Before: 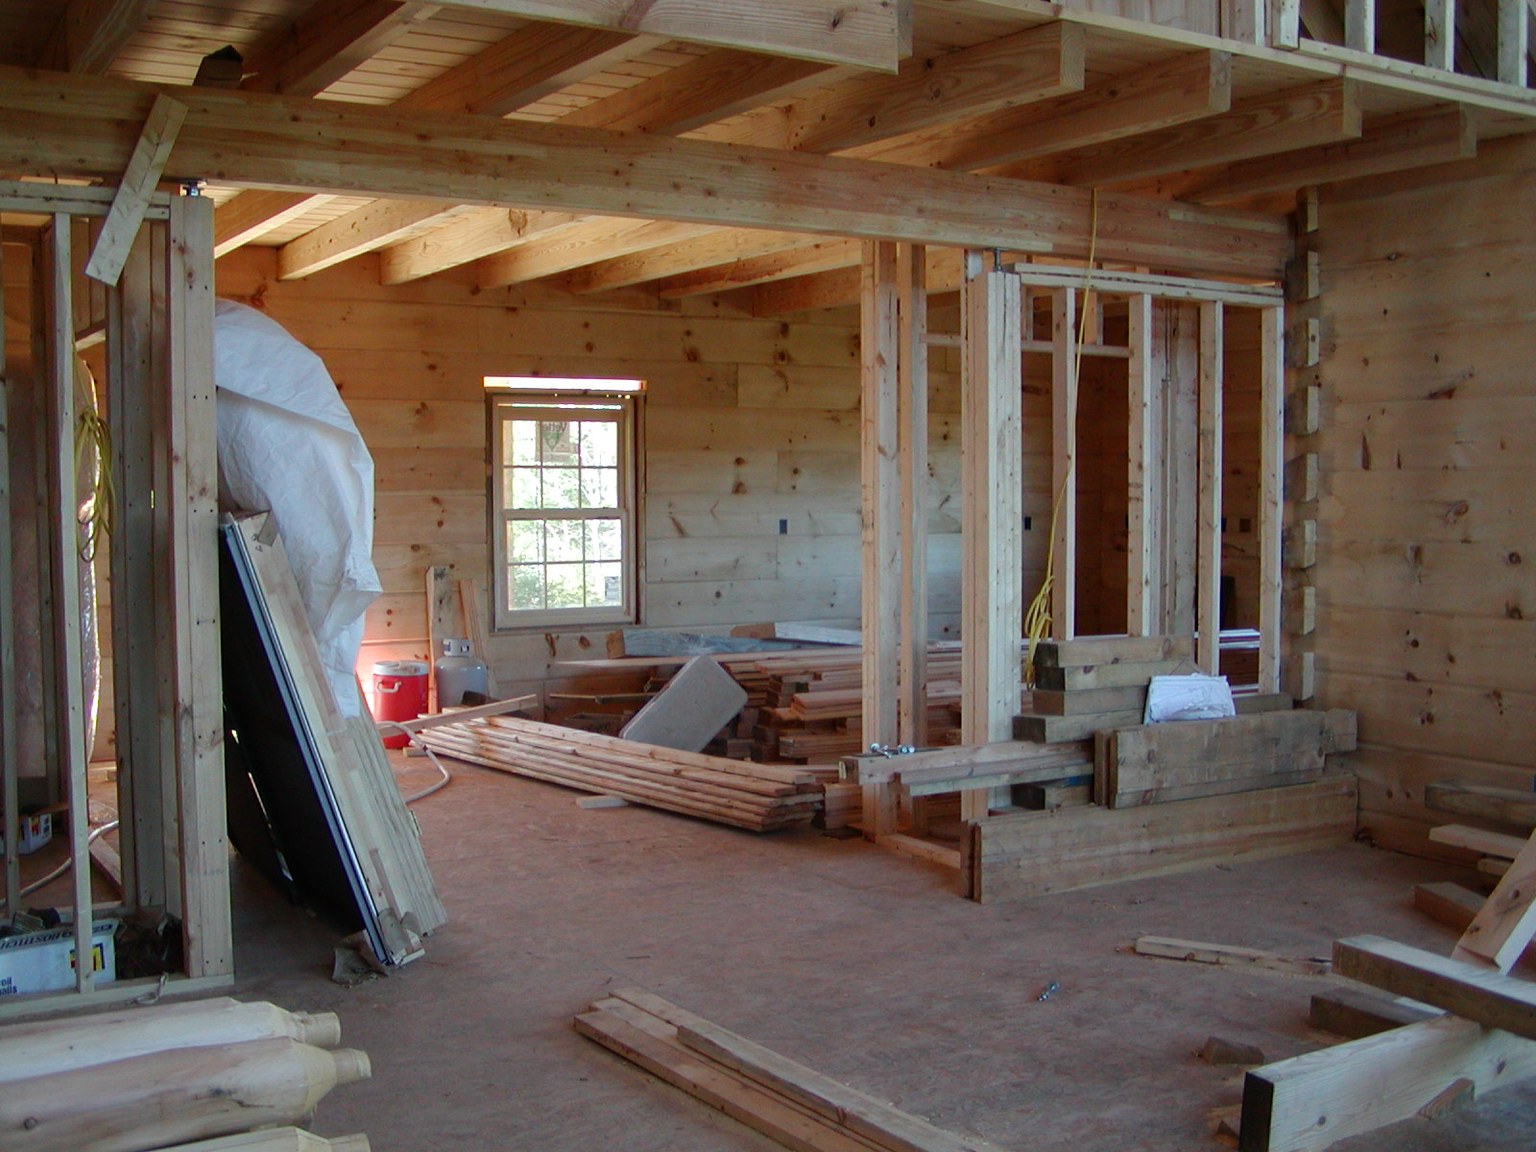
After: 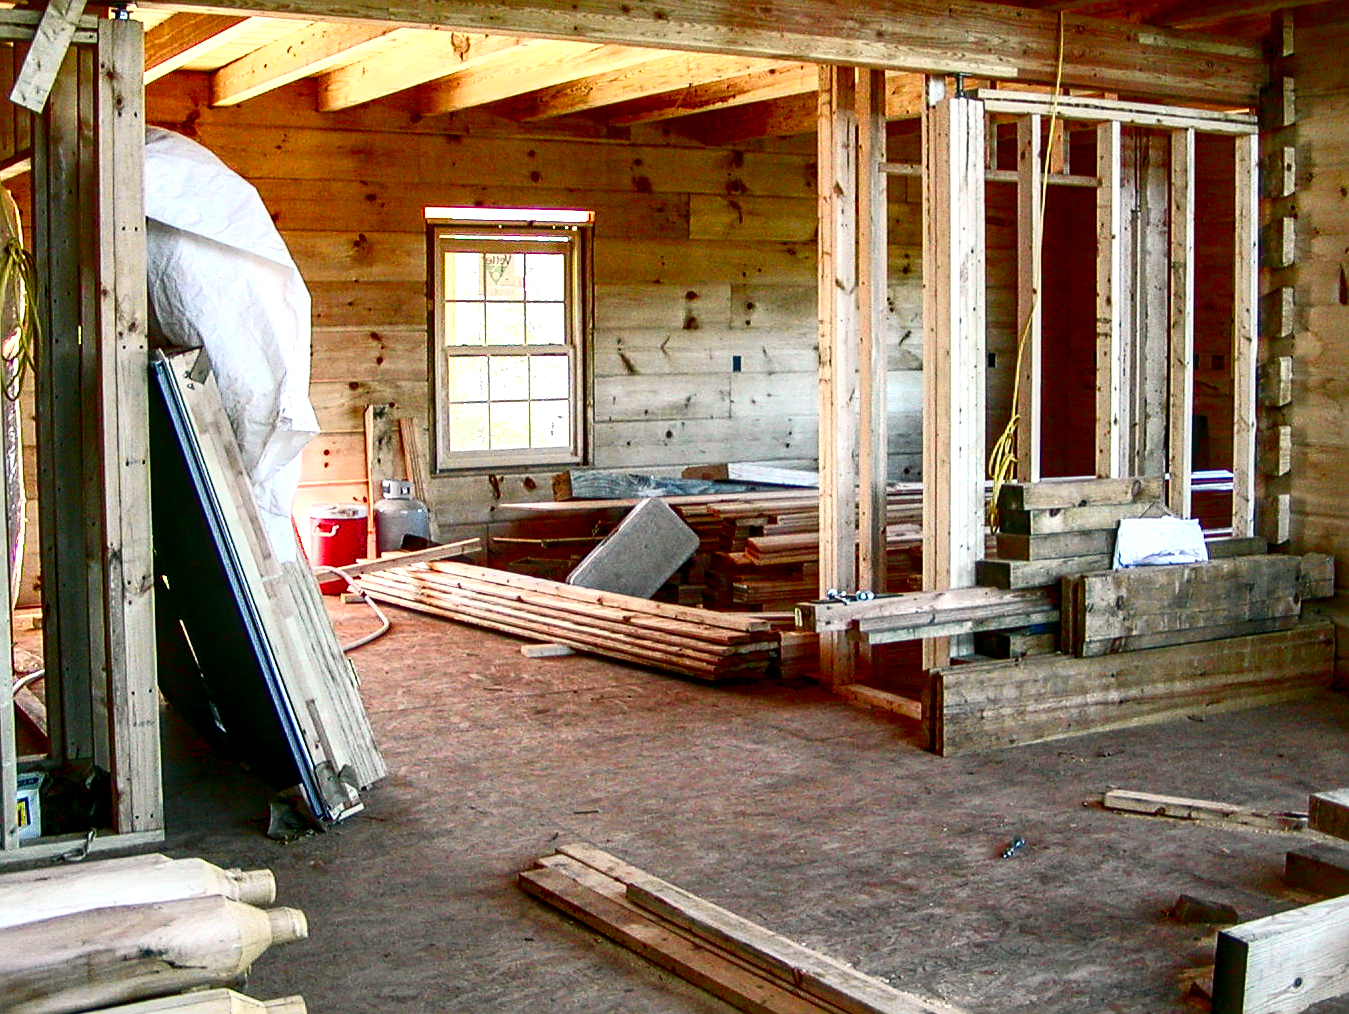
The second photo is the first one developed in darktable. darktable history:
exposure: black level correction 0, exposure 1.001 EV, compensate highlight preservation false
crop and rotate: left 5.019%, top 15.48%, right 10.658%
color balance rgb: perceptual saturation grading › global saturation 20%, perceptual saturation grading › highlights -24.789%, perceptual saturation grading › shadows 23.938%, contrast -9.466%
local contrast: highlights 60%, shadows 61%, detail 160%
tone curve: curves: ch0 [(0, 0.038) (0.193, 0.212) (0.461, 0.502) (0.629, 0.731) (0.838, 0.916) (1, 0.967)]; ch1 [(0, 0) (0.35, 0.356) (0.45, 0.453) (0.504, 0.503) (0.532, 0.524) (0.558, 0.559) (0.735, 0.762) (1, 1)]; ch2 [(0, 0) (0.281, 0.266) (0.456, 0.469) (0.5, 0.5) (0.533, 0.545) (0.606, 0.607) (0.646, 0.654) (1, 1)], color space Lab, independent channels, preserve colors none
contrast brightness saturation: contrast 0.186, brightness -0.23, saturation 0.11
sharpen: on, module defaults
color correction: highlights a* 4.36, highlights b* 4.96, shadows a* -7.58, shadows b* 4.94
